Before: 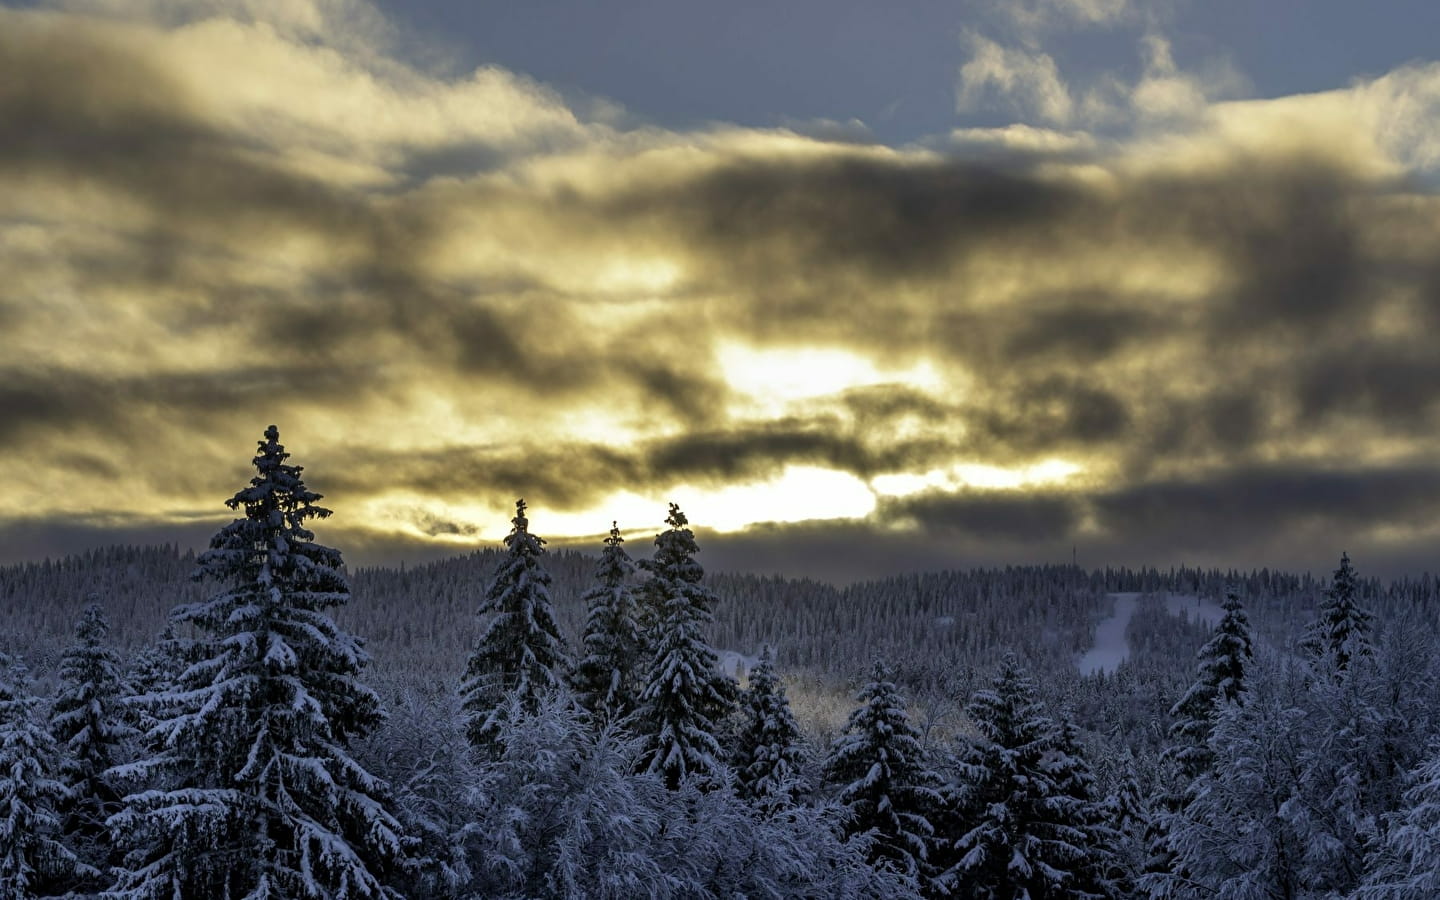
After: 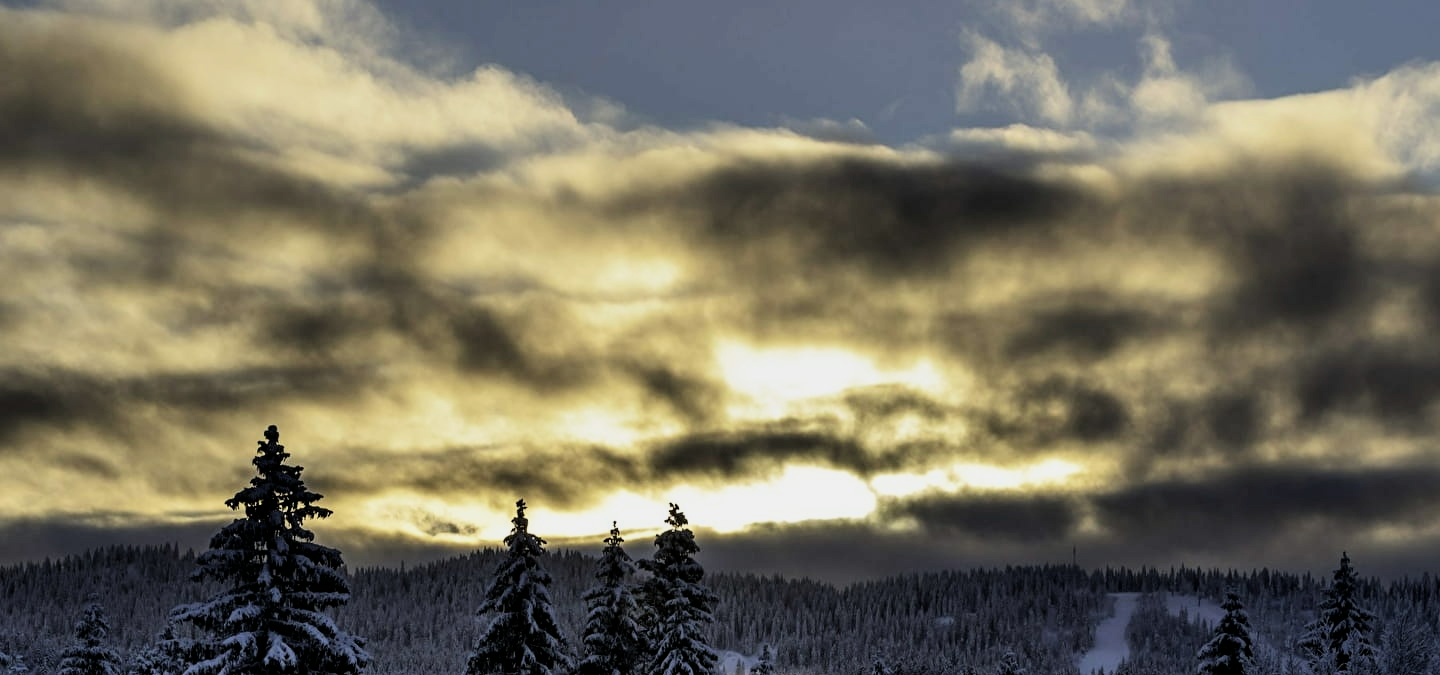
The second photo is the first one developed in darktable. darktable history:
filmic rgb: black relative exposure -16 EV, white relative exposure 6.29 EV, hardness 5.1, contrast 1.35
crop: bottom 24.988%
